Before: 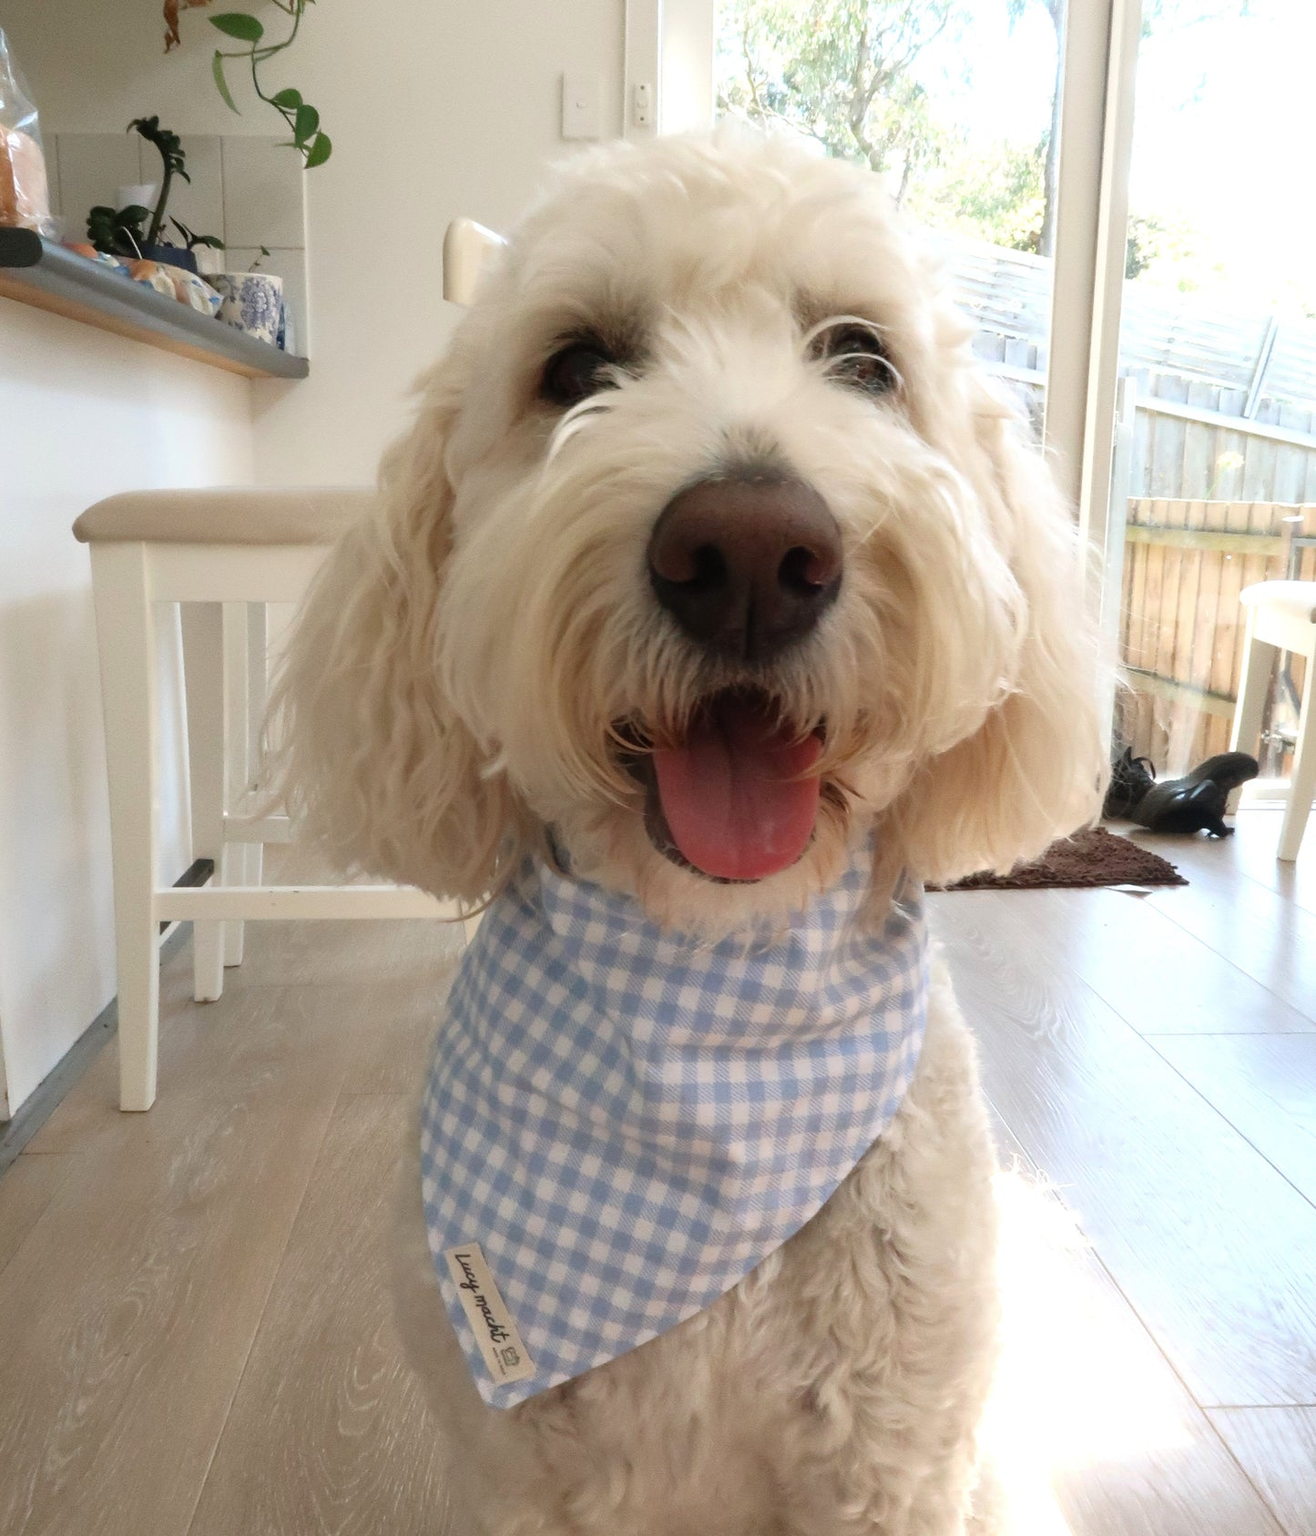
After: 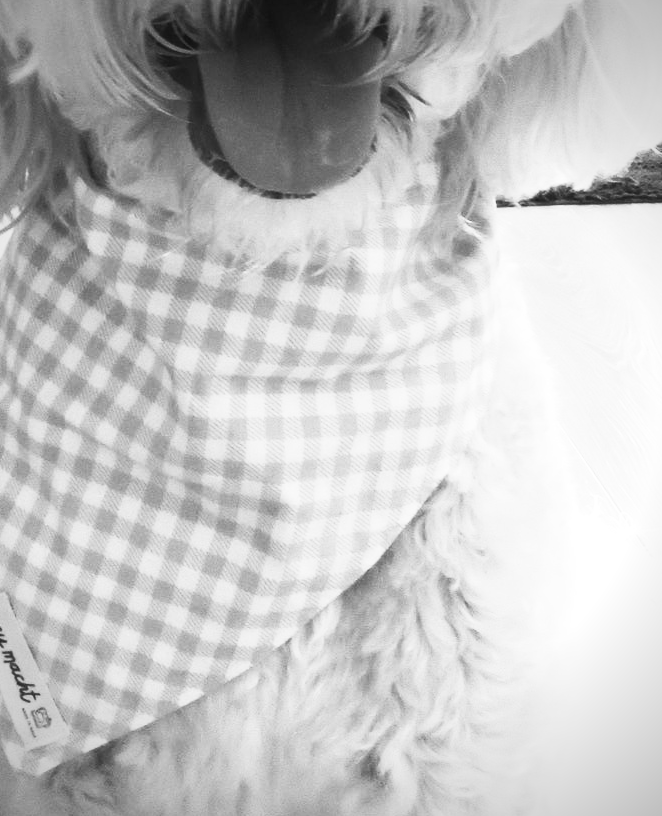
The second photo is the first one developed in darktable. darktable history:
contrast brightness saturation: contrast 0.53, brightness 0.47, saturation -1
vignetting: on, module defaults
crop: left 35.976%, top 45.819%, right 18.162%, bottom 5.807%
